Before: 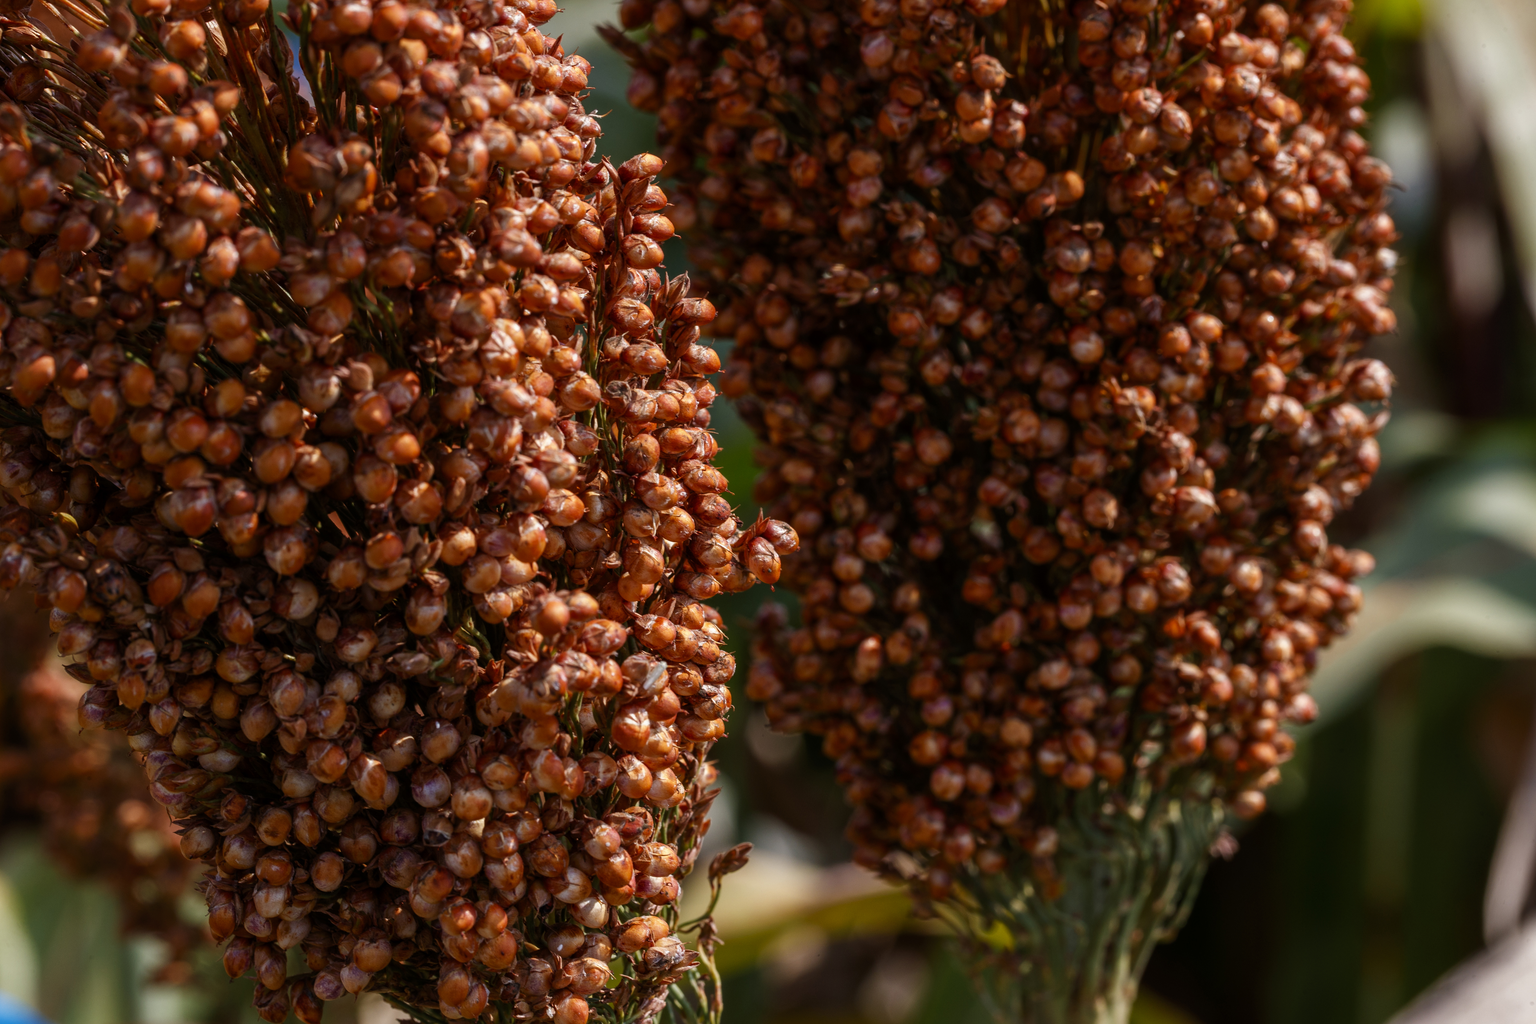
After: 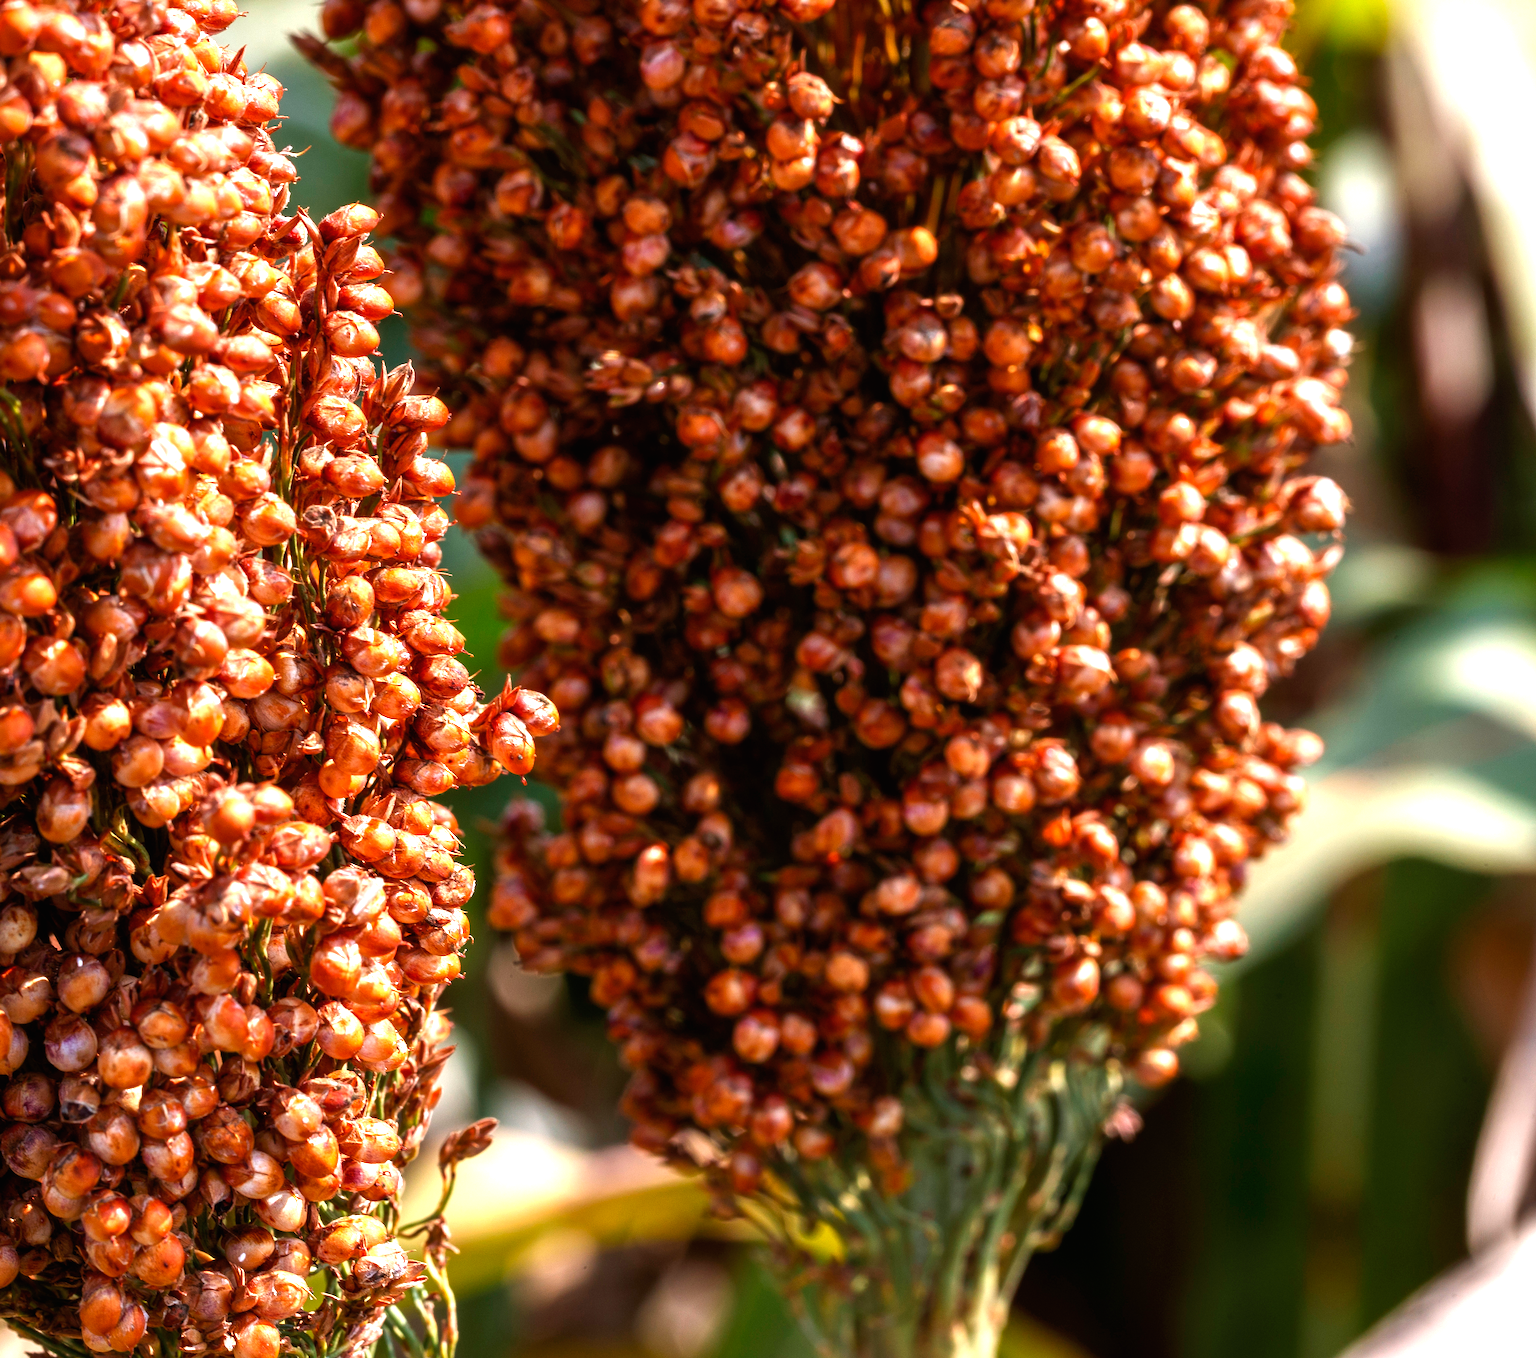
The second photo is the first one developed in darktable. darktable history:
exposure: black level correction 0, exposure 1 EV, compensate exposure bias true, compensate highlight preservation false
crop and rotate: left 24.6%
